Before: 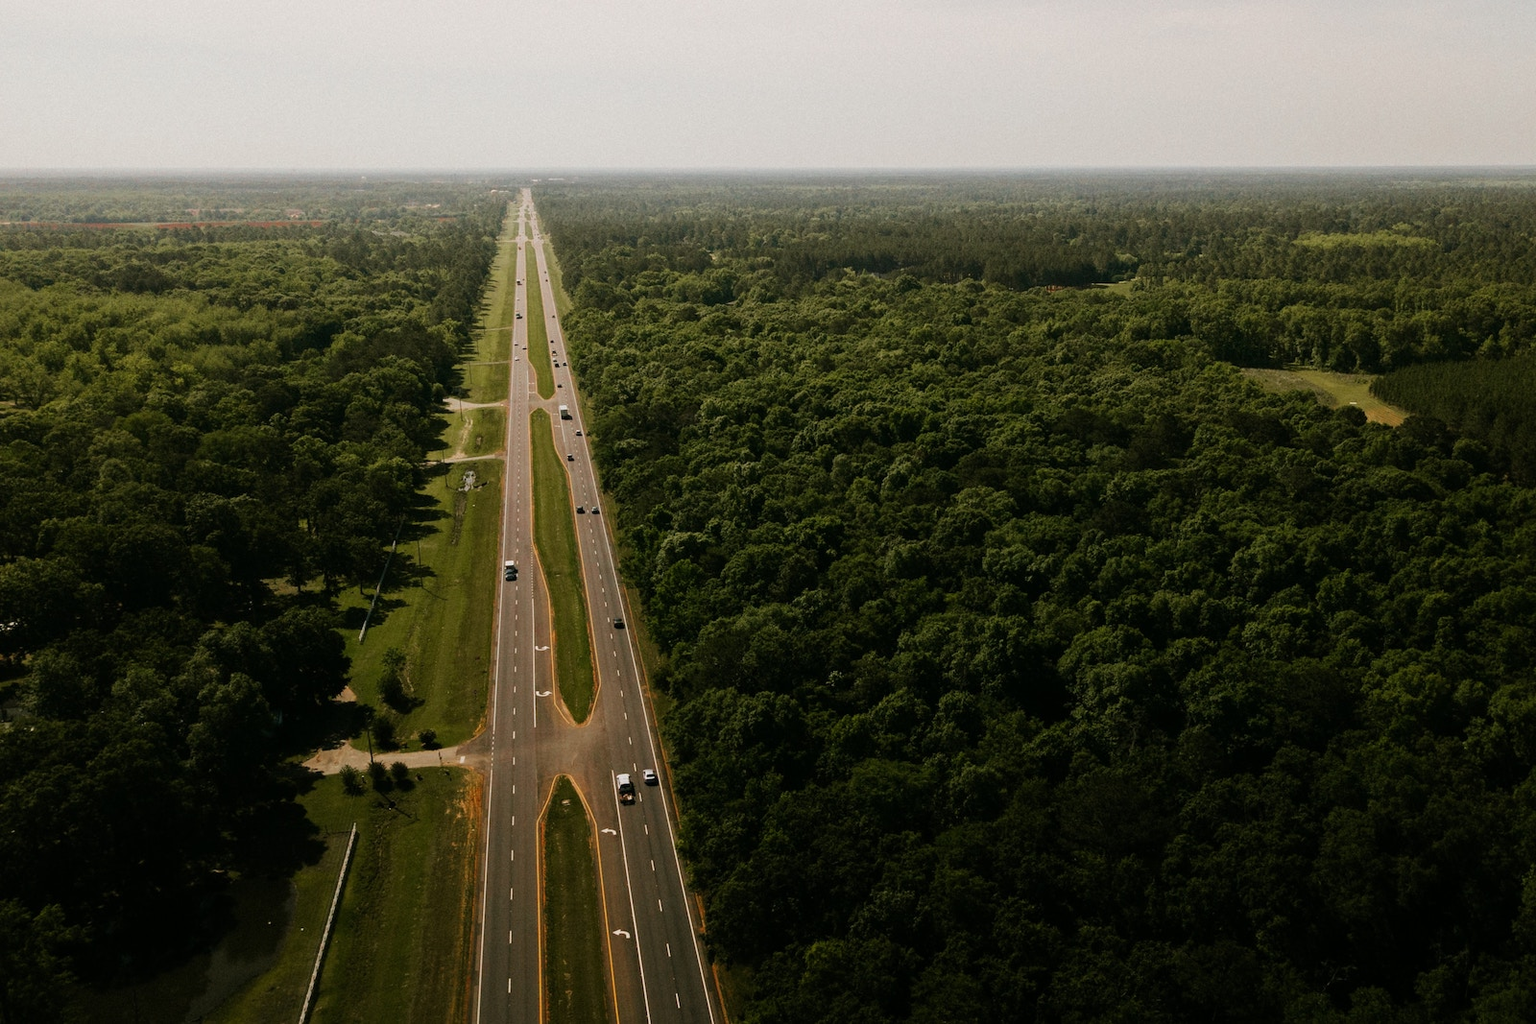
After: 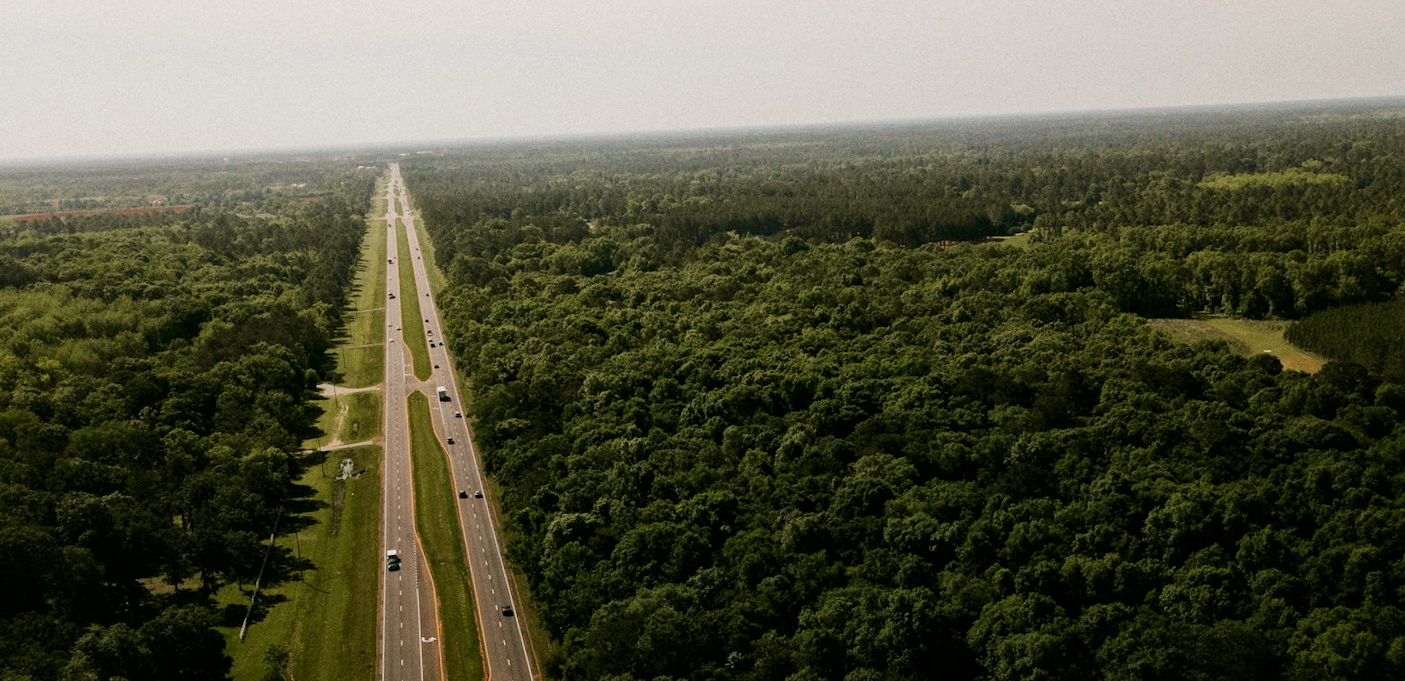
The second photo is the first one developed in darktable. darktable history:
crop and rotate: left 9.345%, top 7.22%, right 4.982%, bottom 32.331%
local contrast: mode bilateral grid, contrast 20, coarseness 50, detail 120%, midtone range 0.2
grain: coarseness 0.09 ISO, strength 16.61%
color zones: curves: ch1 [(0.077, 0.436) (0.25, 0.5) (0.75, 0.5)]
contrast brightness saturation: contrast 0.08, saturation 0.2
color contrast: green-magenta contrast 0.84, blue-yellow contrast 0.86
rotate and perspective: rotation -2.22°, lens shift (horizontal) -0.022, automatic cropping off
